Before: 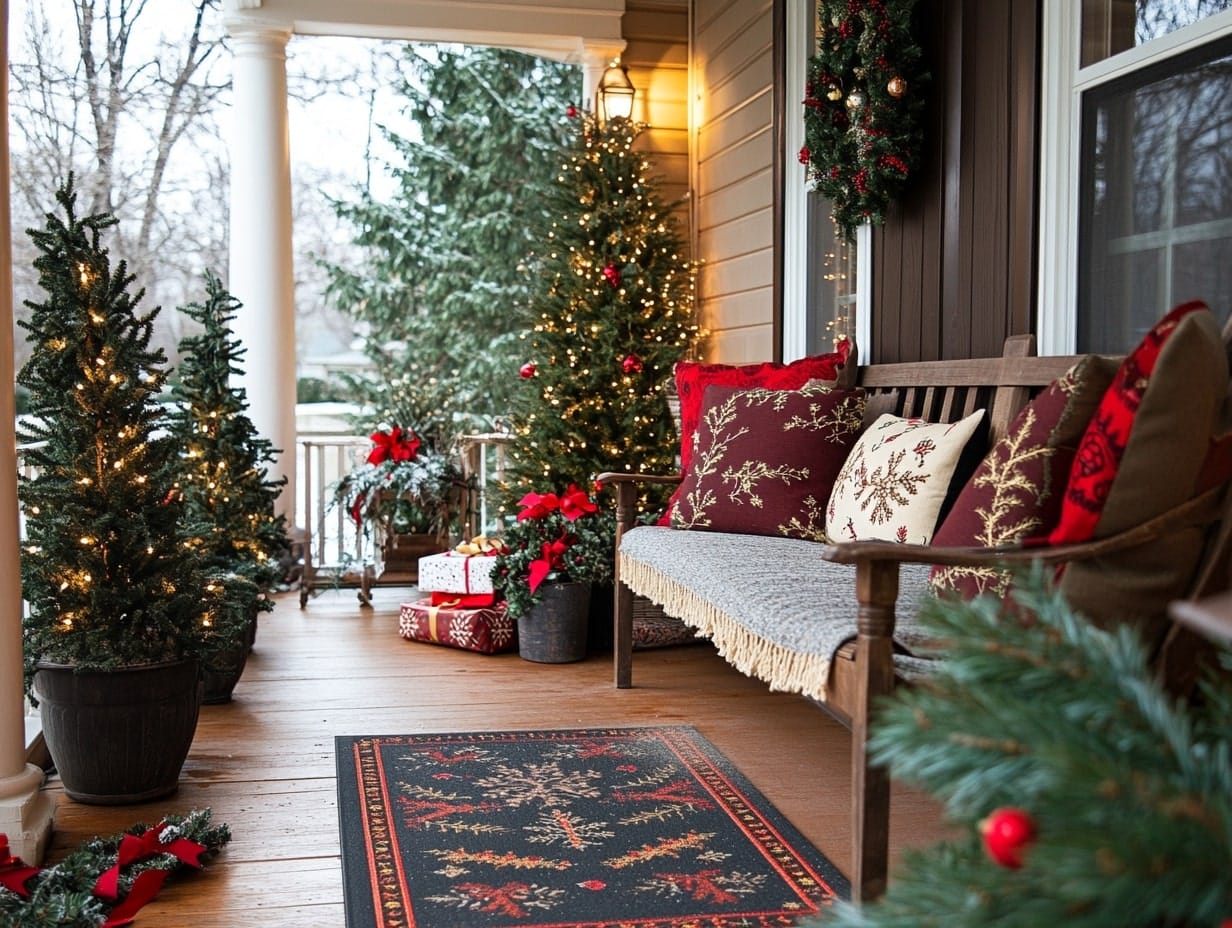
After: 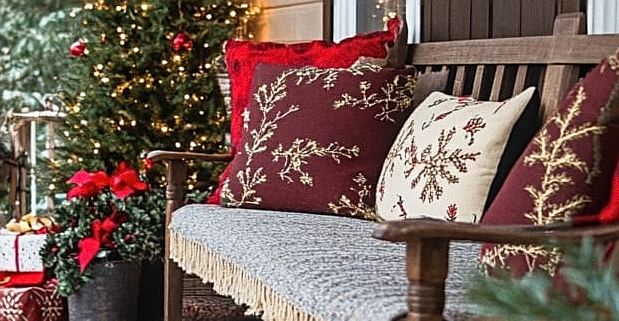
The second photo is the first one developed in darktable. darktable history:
crop: left 36.607%, top 34.735%, right 13.146%, bottom 30.611%
local contrast: detail 110%
sharpen: on, module defaults
shadows and highlights: shadows 0, highlights 40
grain: coarseness 7.08 ISO, strength 21.67%, mid-tones bias 59.58%
